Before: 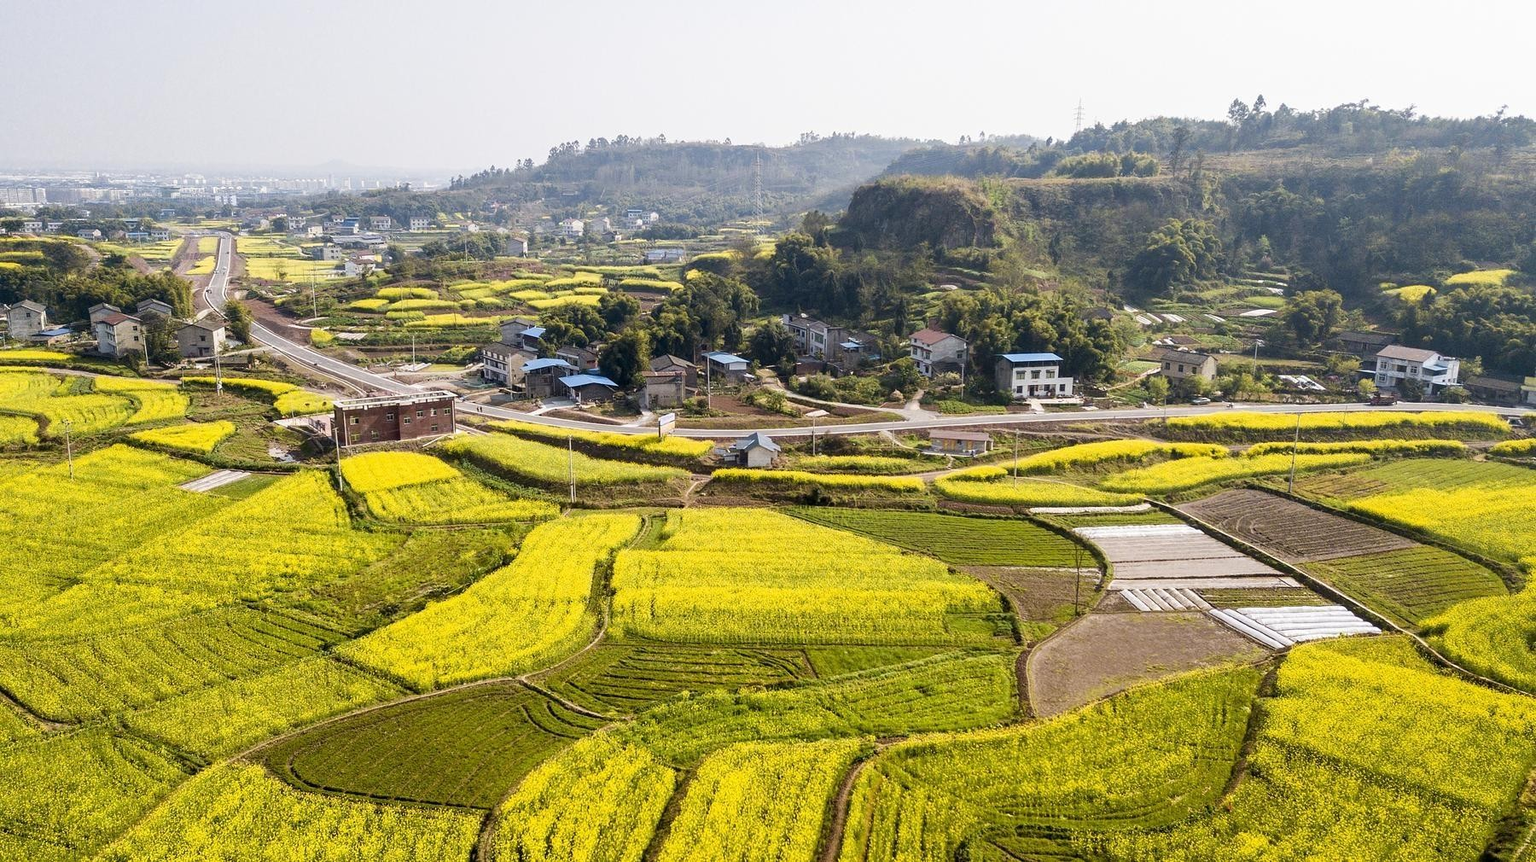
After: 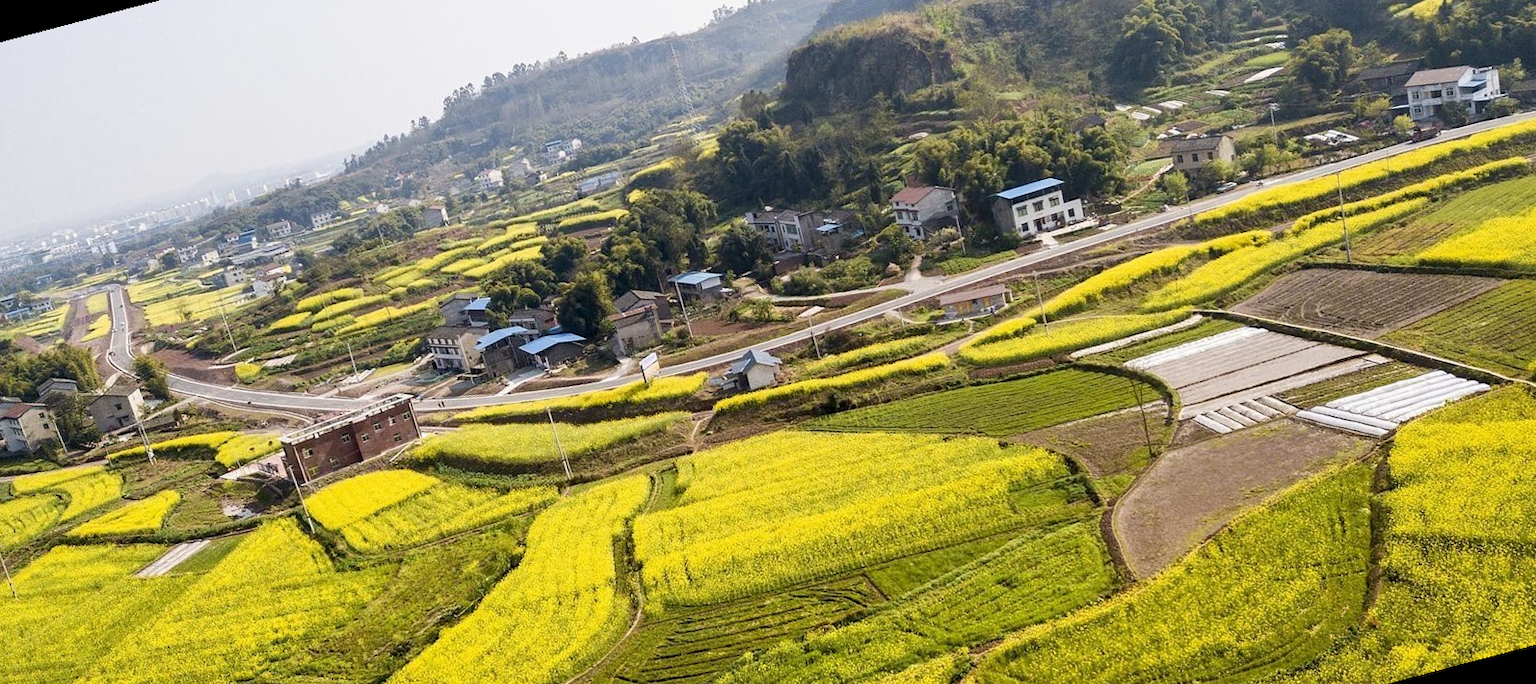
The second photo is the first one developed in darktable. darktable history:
rotate and perspective: rotation -14.8°, crop left 0.1, crop right 0.903, crop top 0.25, crop bottom 0.748
crop and rotate: left 0.614%, top 0.179%, bottom 0.309%
